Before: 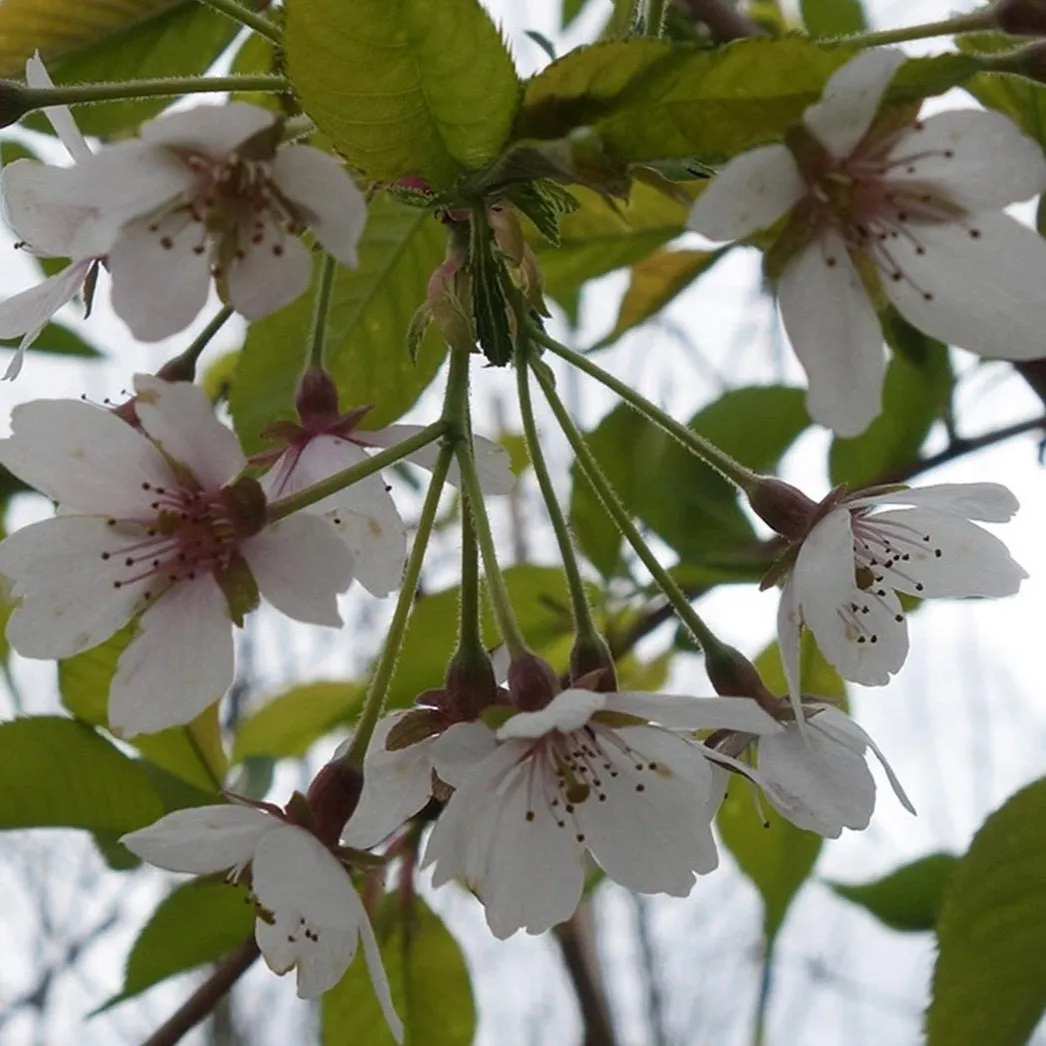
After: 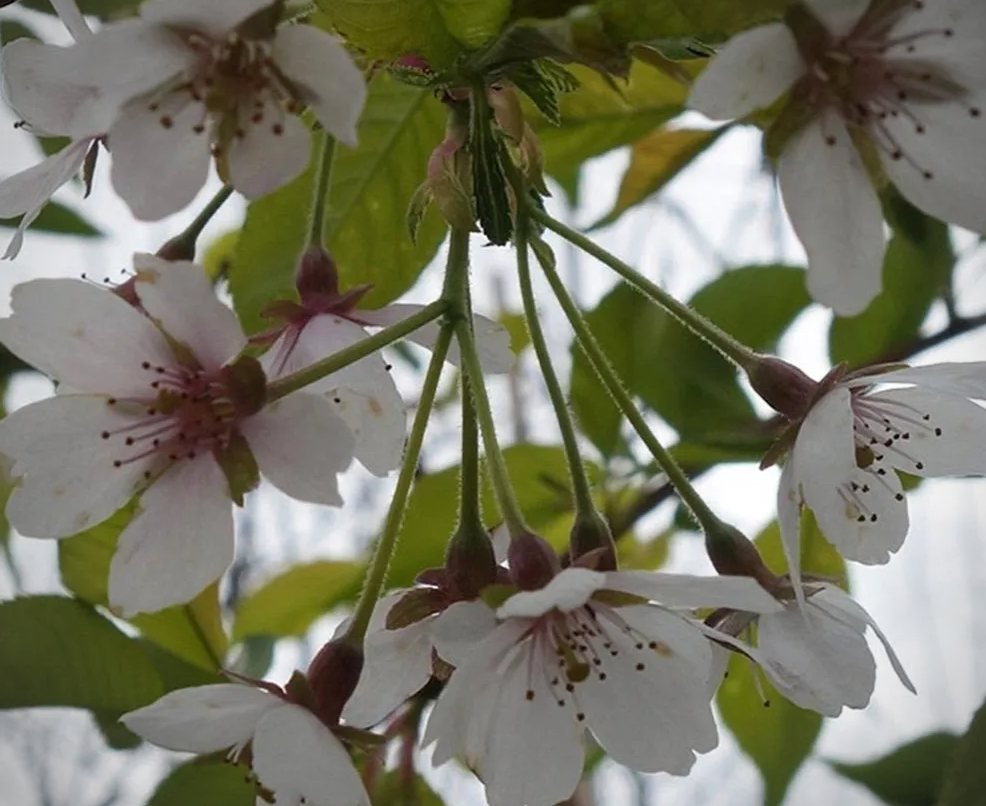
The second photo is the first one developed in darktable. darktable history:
crop and rotate: angle 0.03°, top 11.643%, right 5.651%, bottom 11.189%
vignetting: unbound false
